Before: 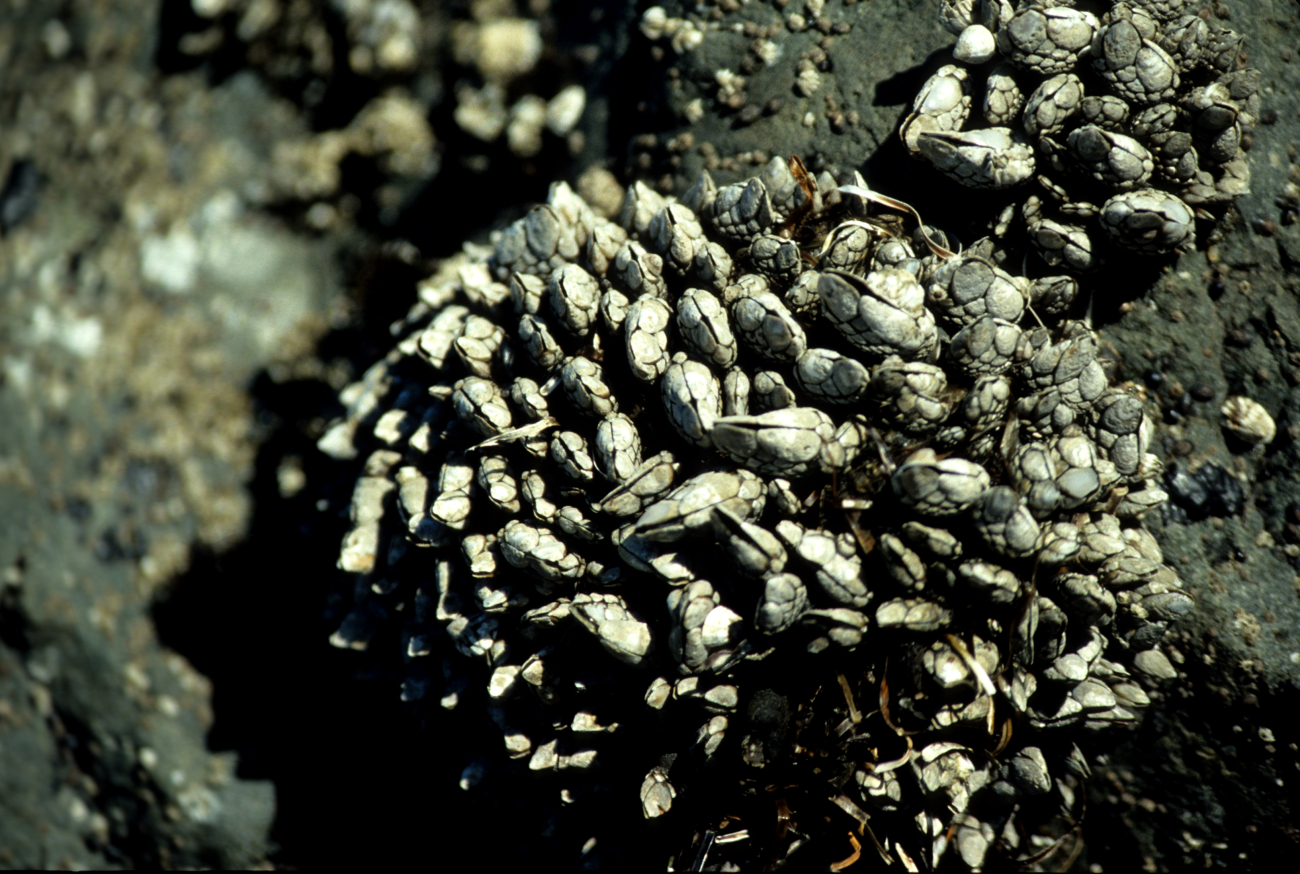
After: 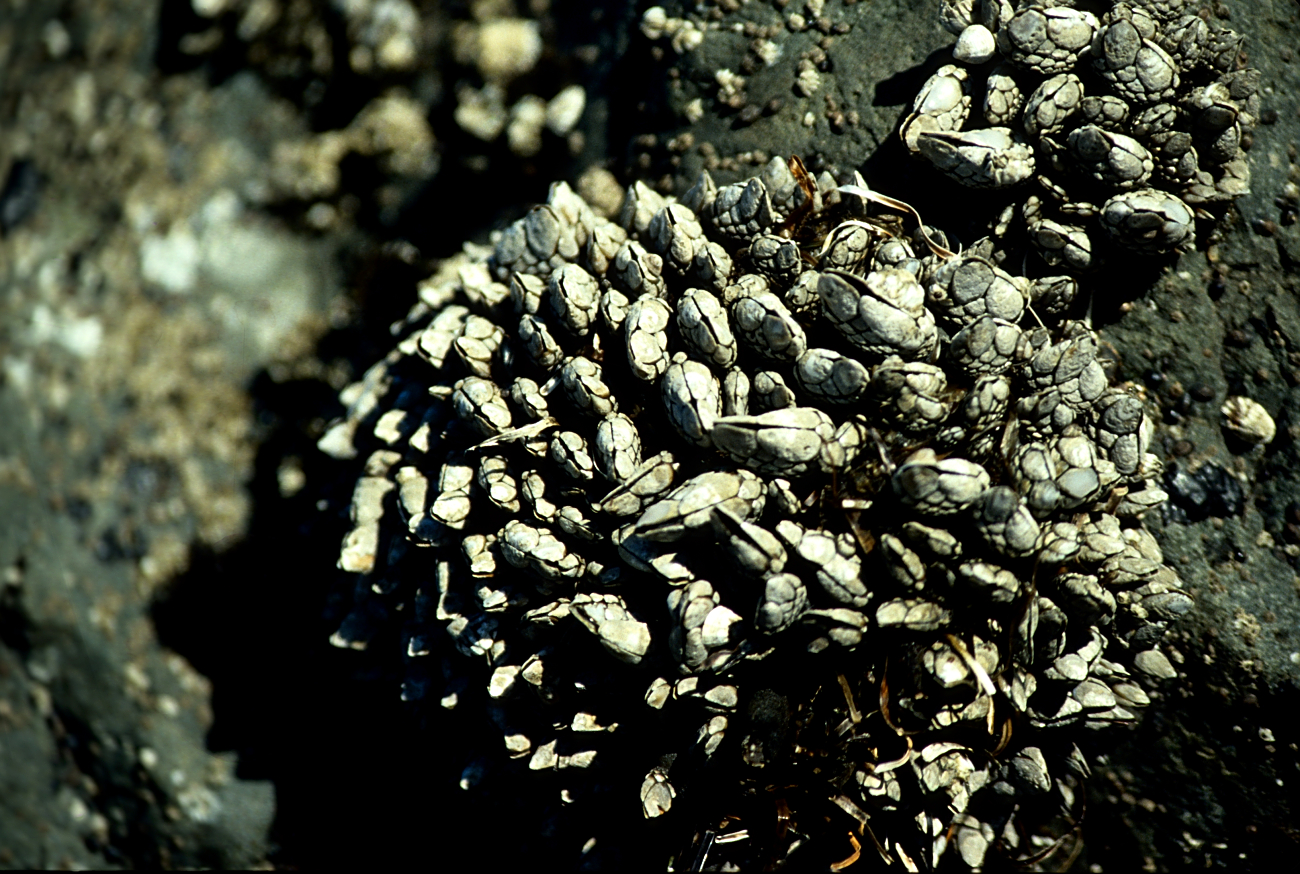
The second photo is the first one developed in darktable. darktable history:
contrast brightness saturation: contrast 0.15, brightness -0.01, saturation 0.1
sharpen: on, module defaults
